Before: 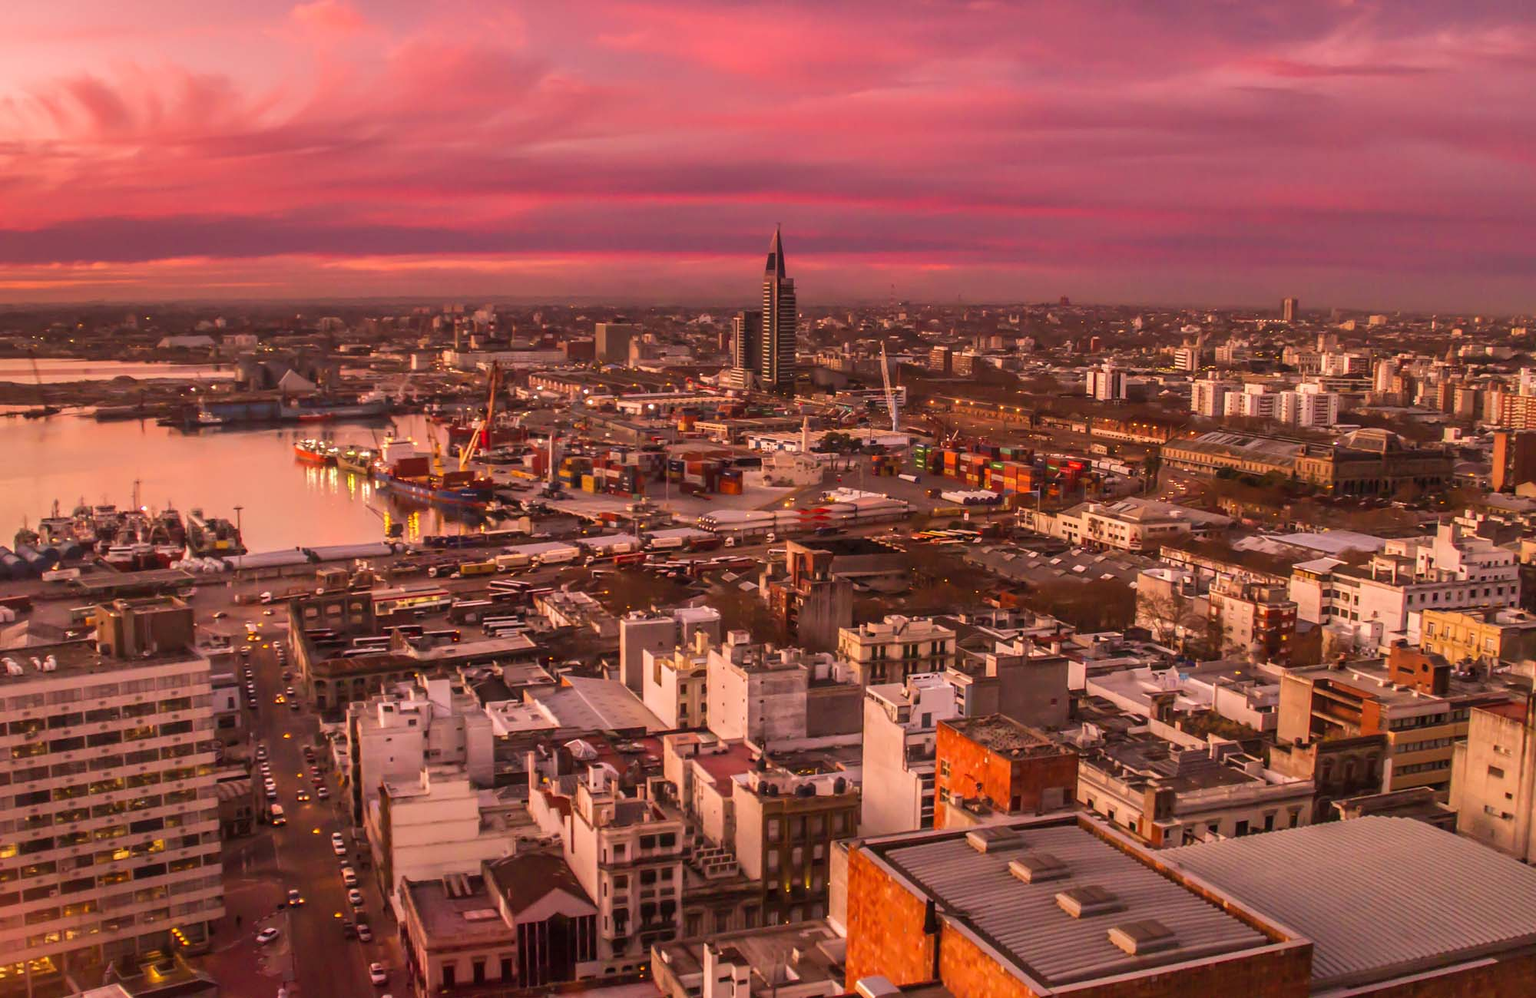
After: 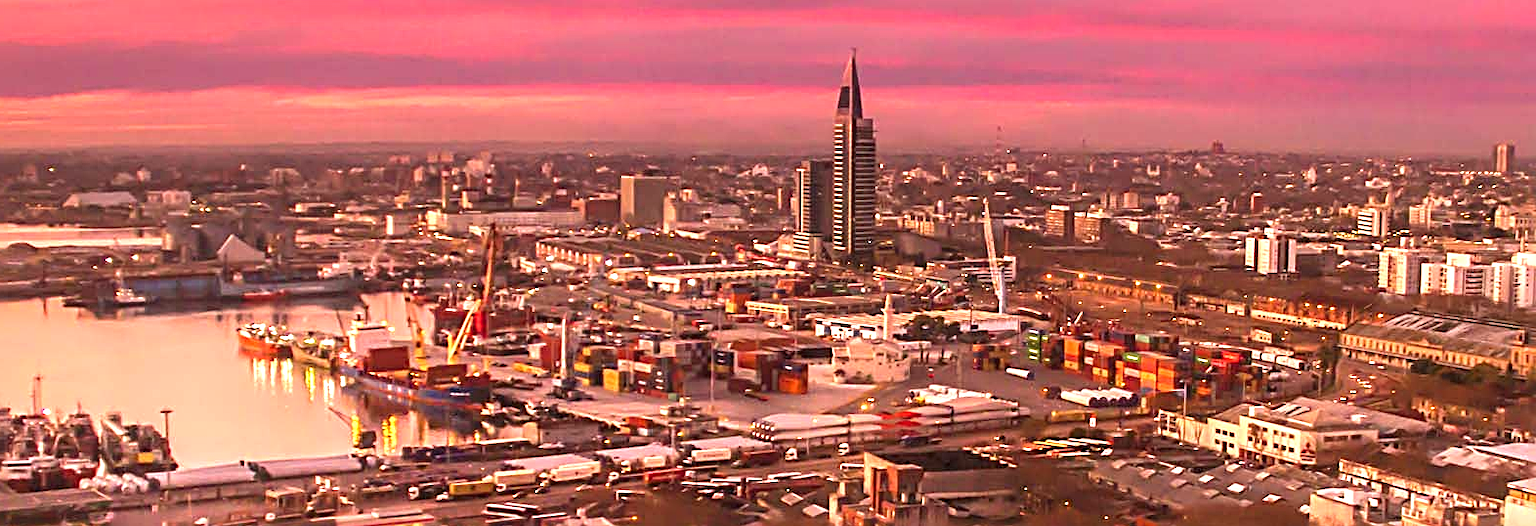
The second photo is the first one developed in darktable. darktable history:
sharpen: radius 3.061, amount 0.768
exposure: black level correction 0, exposure 1.001 EV, compensate exposure bias true, compensate highlight preservation false
crop: left 7%, top 18.55%, right 14.366%, bottom 39.944%
